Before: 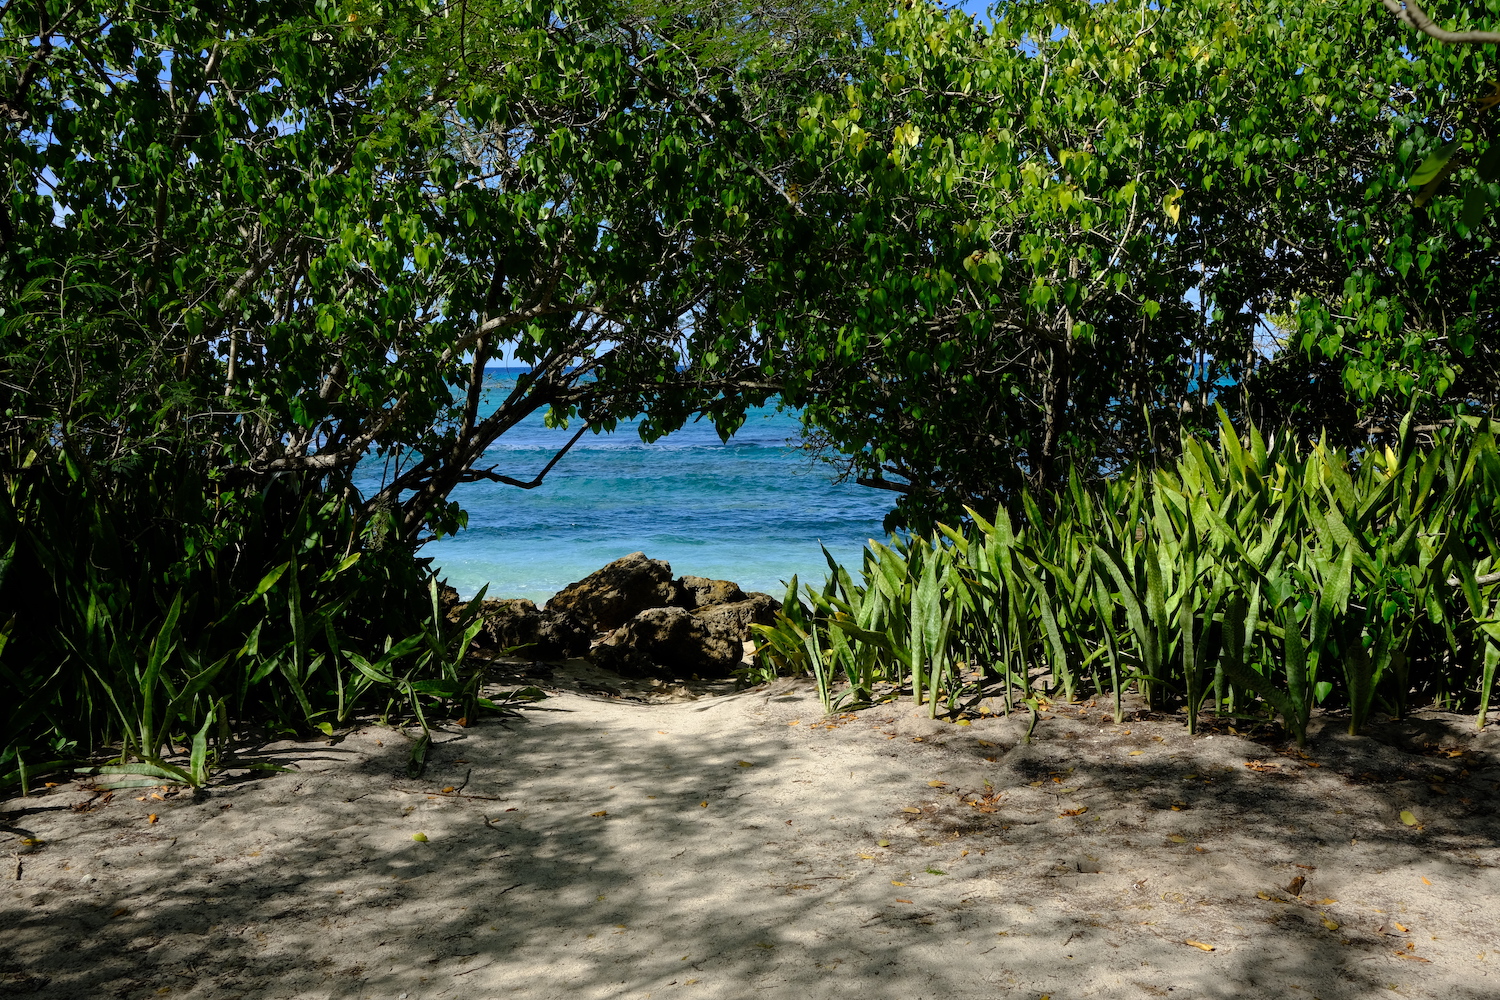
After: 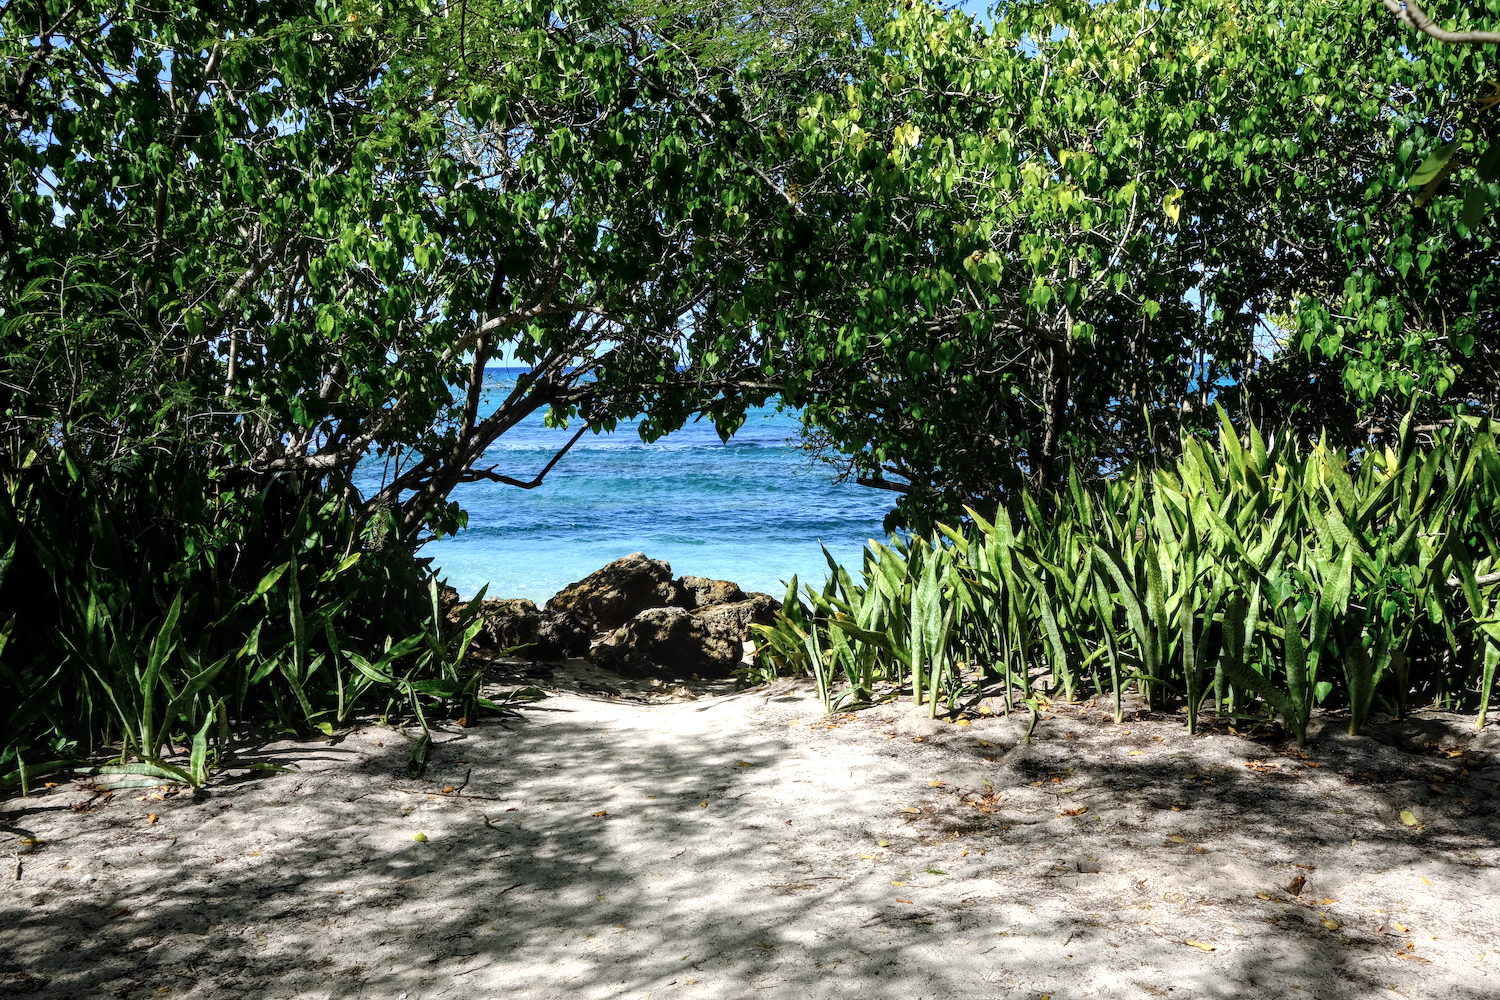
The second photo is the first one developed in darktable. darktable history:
local contrast: on, module defaults
contrast brightness saturation: contrast 0.11, saturation -0.17
exposure: exposure 0.781 EV, compensate highlight preservation false
color calibration: illuminant as shot in camera, x 0.358, y 0.373, temperature 4628.91 K
